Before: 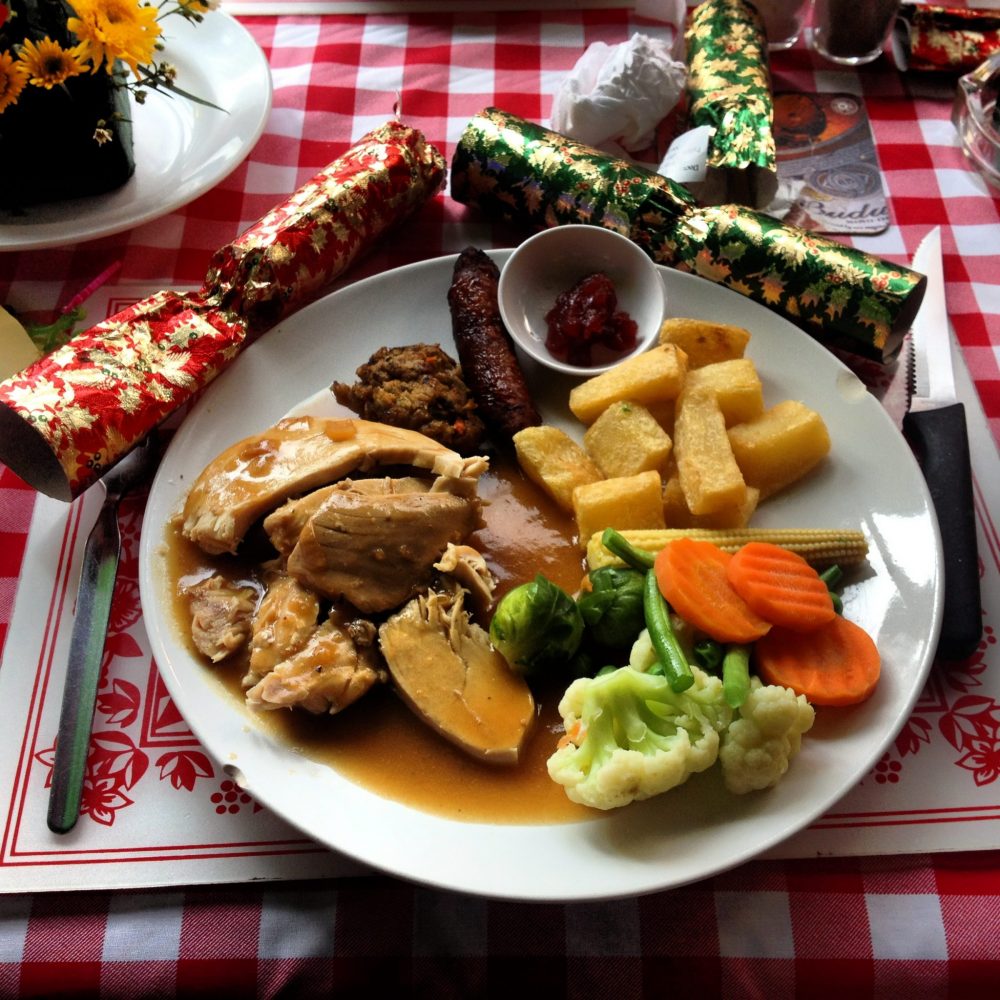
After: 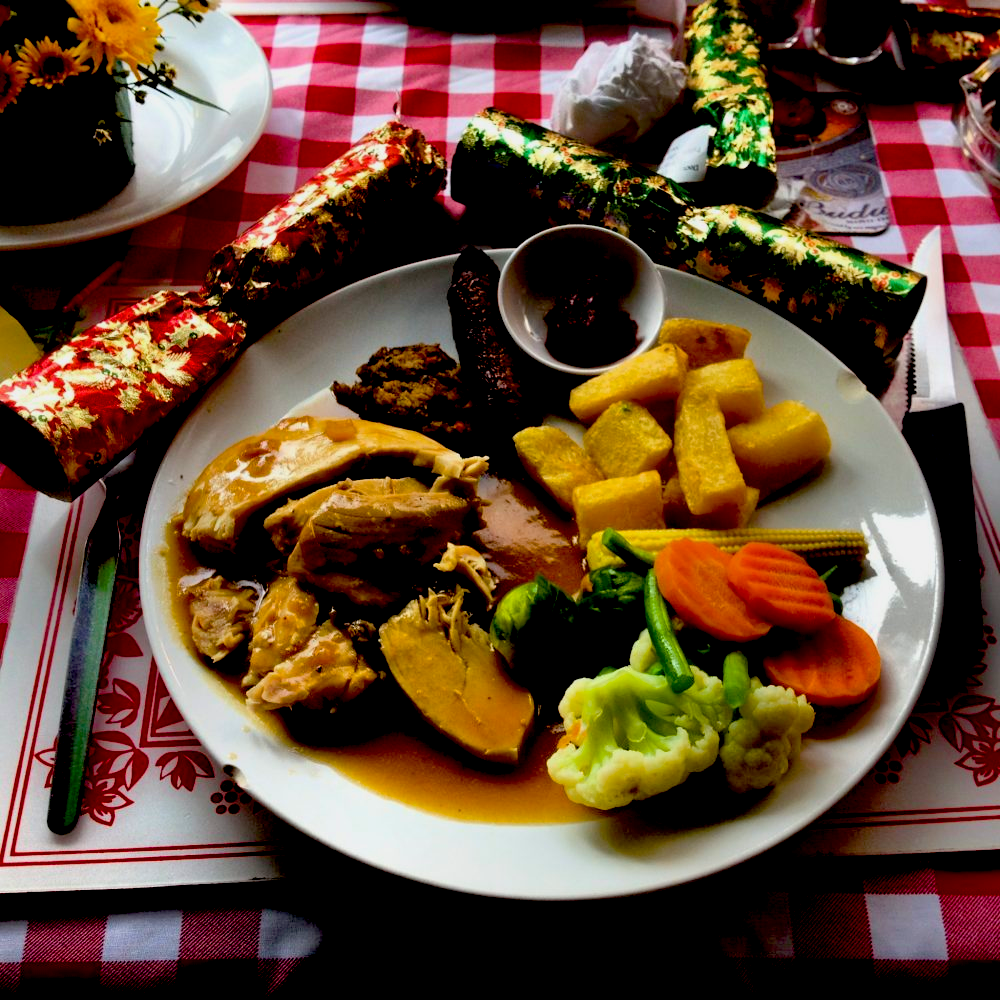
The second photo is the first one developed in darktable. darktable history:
shadows and highlights: shadows 12, white point adjustment 1.2, soften with gaussian
color balance rgb: perceptual saturation grading › global saturation 25%, global vibrance 20%
exposure: black level correction 0.046, exposure -0.228 EV, compensate highlight preservation false
